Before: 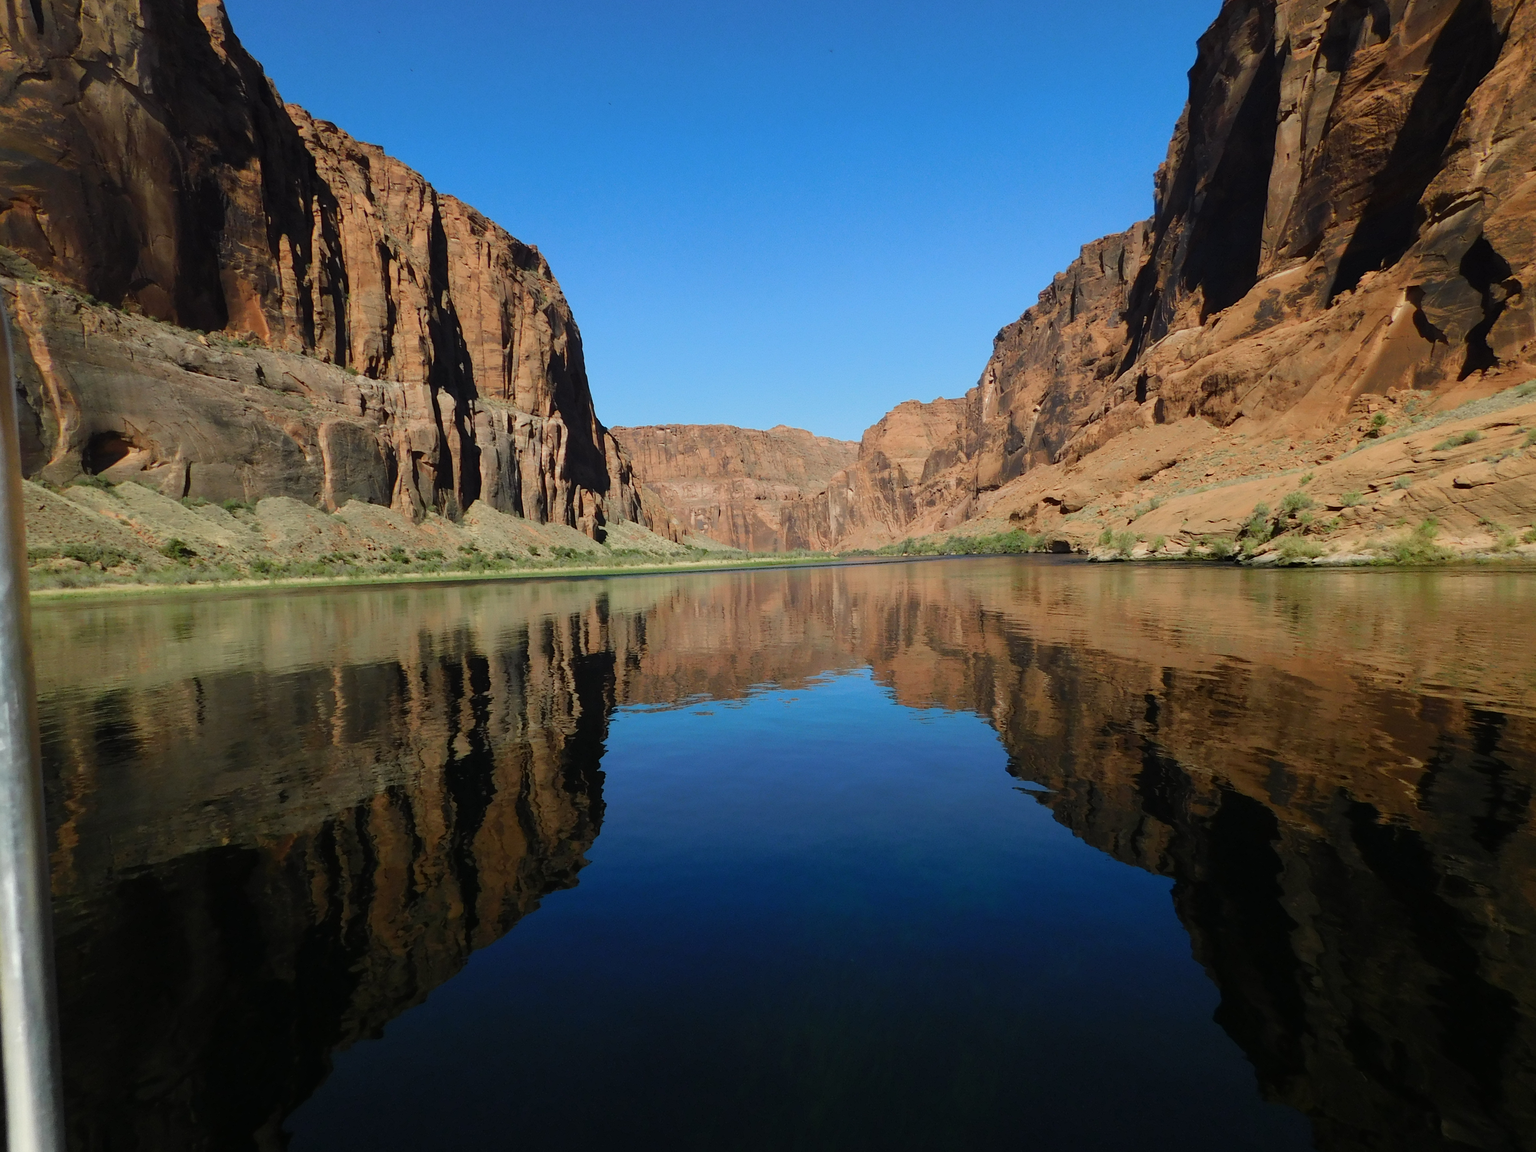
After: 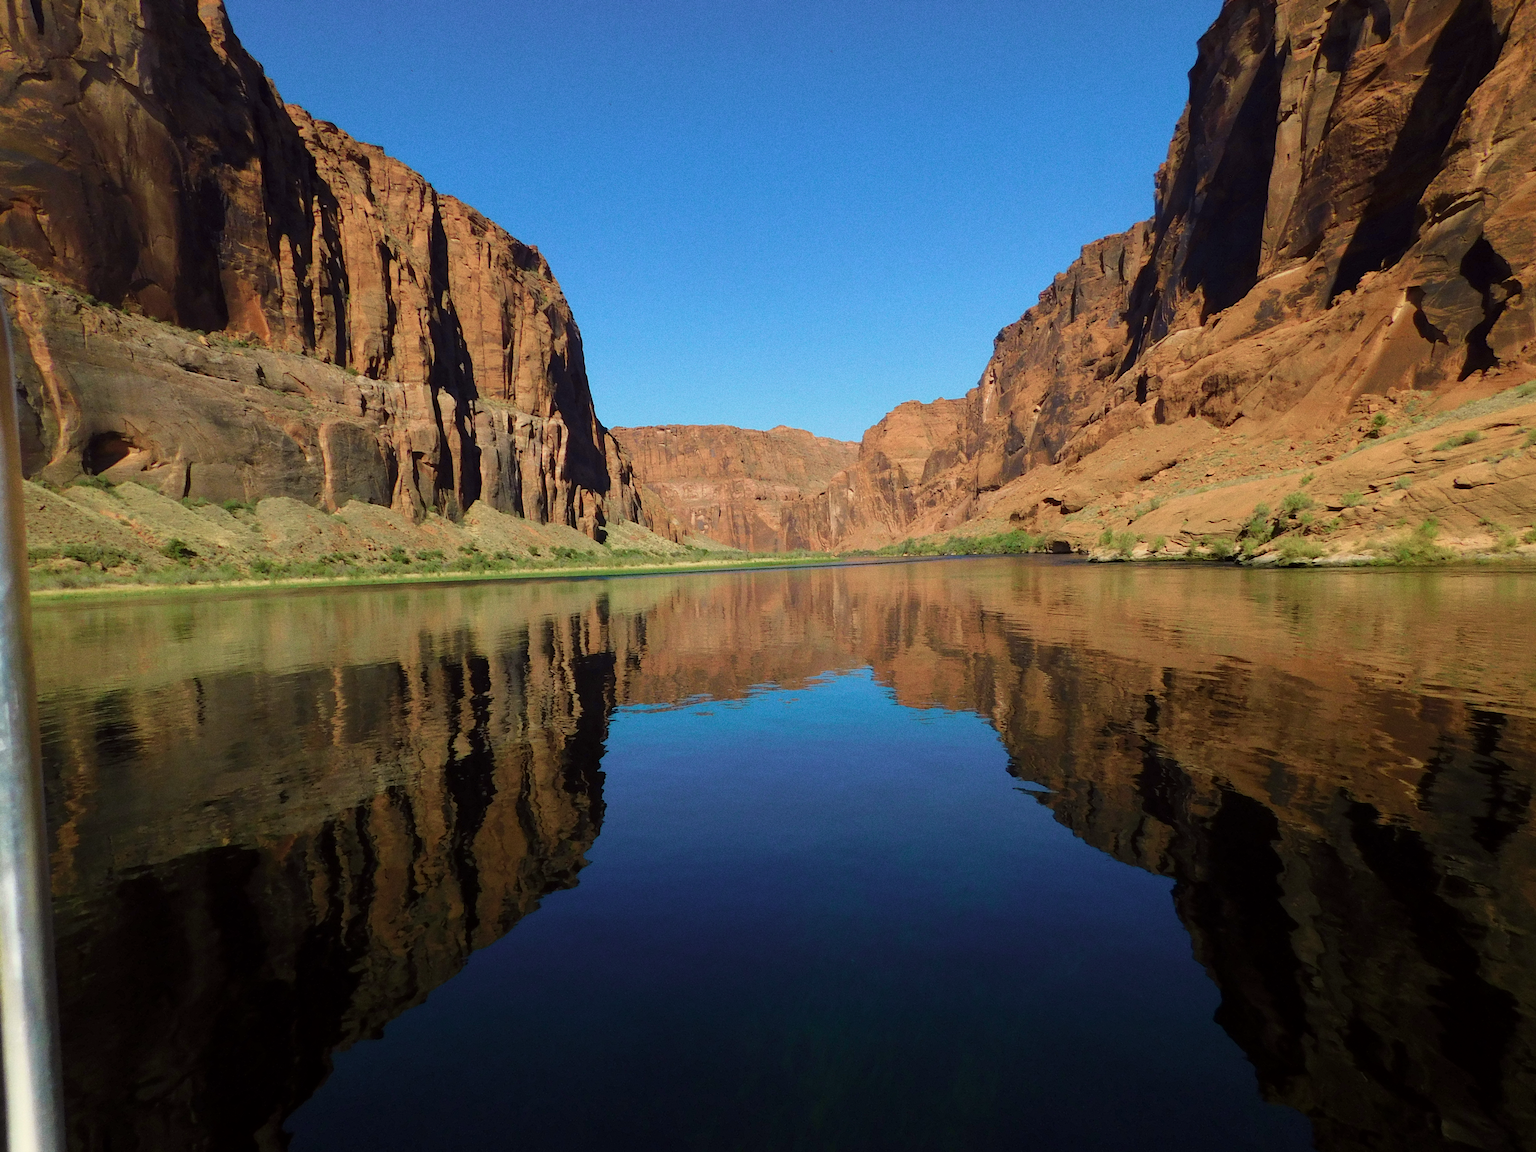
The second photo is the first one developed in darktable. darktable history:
tone curve: curves: ch0 [(0.013, 0) (0.061, 0.068) (0.239, 0.256) (0.502, 0.505) (0.683, 0.676) (0.761, 0.773) (0.858, 0.858) (0.987, 0.945)]; ch1 [(0, 0) (0.172, 0.123) (0.304, 0.267) (0.414, 0.395) (0.472, 0.473) (0.502, 0.508) (0.521, 0.528) (0.583, 0.595) (0.654, 0.673) (0.728, 0.761) (1, 1)]; ch2 [(0, 0) (0.411, 0.424) (0.485, 0.476) (0.502, 0.502) (0.553, 0.557) (0.57, 0.576) (1, 1)], color space Lab, independent channels, preserve colors none
grain: coarseness 0.47 ISO
base curve: curves: ch0 [(0, 0) (0.297, 0.298) (1, 1)], preserve colors none
velvia: strength 36.57%
bloom: size 5%, threshold 95%, strength 15%
